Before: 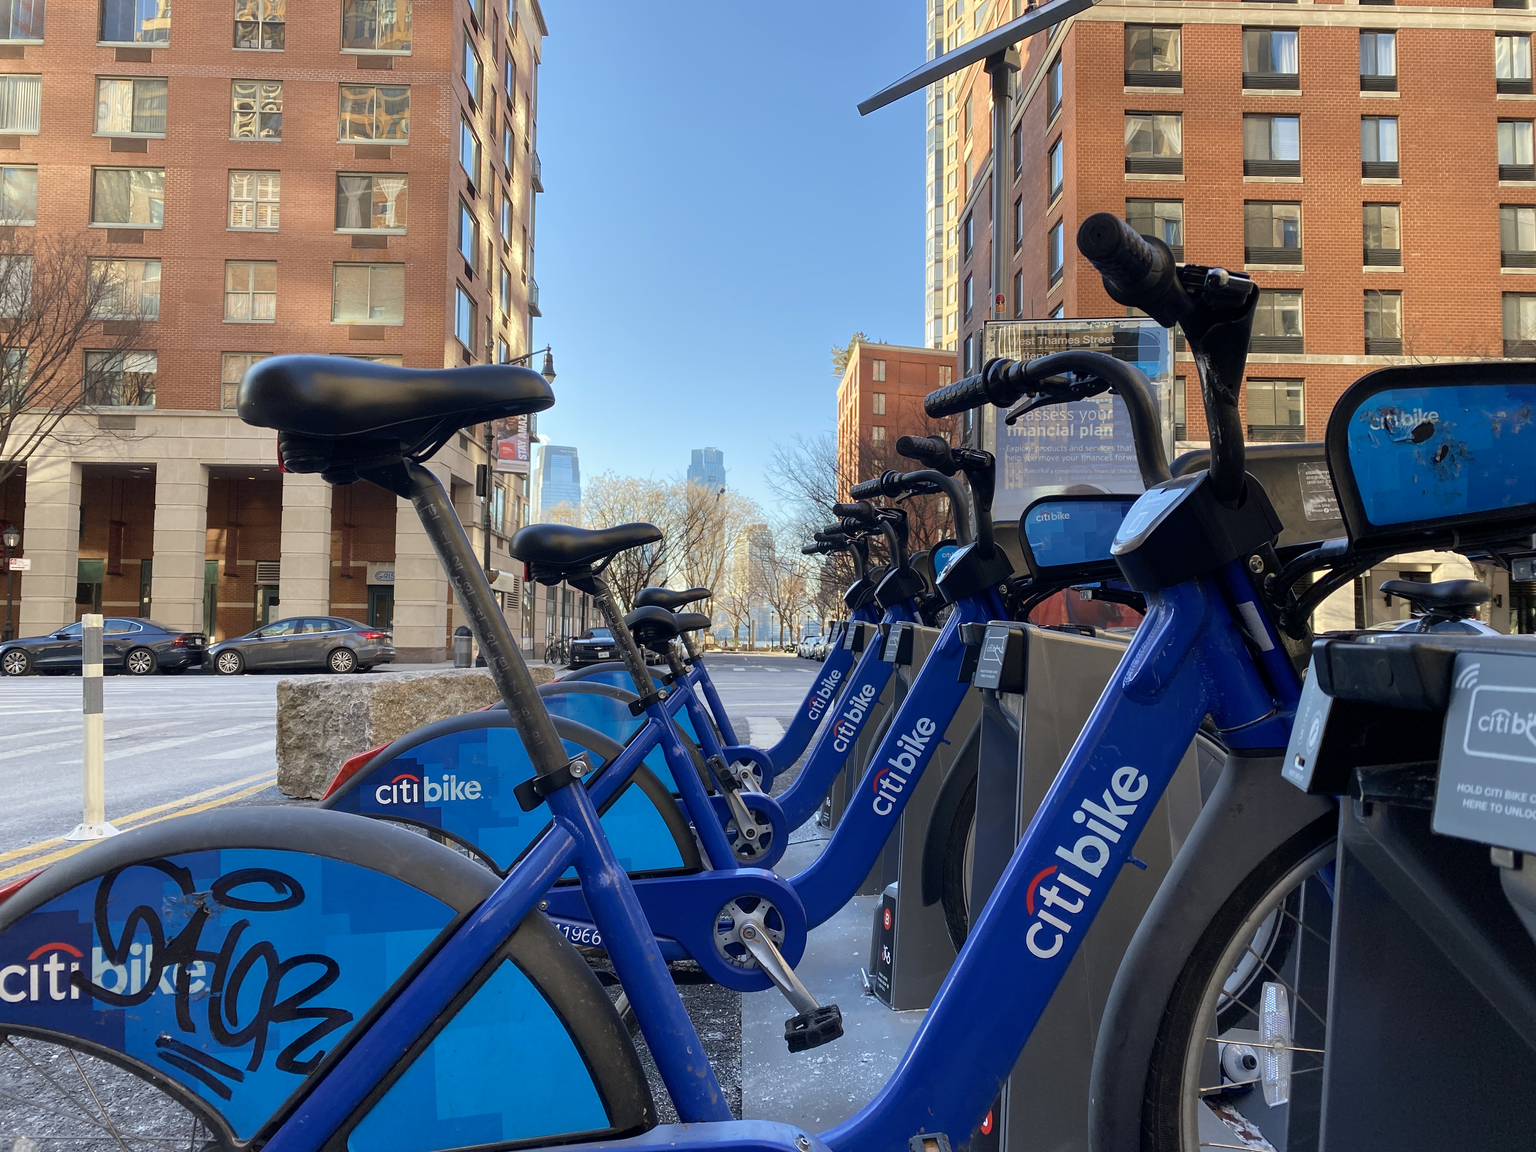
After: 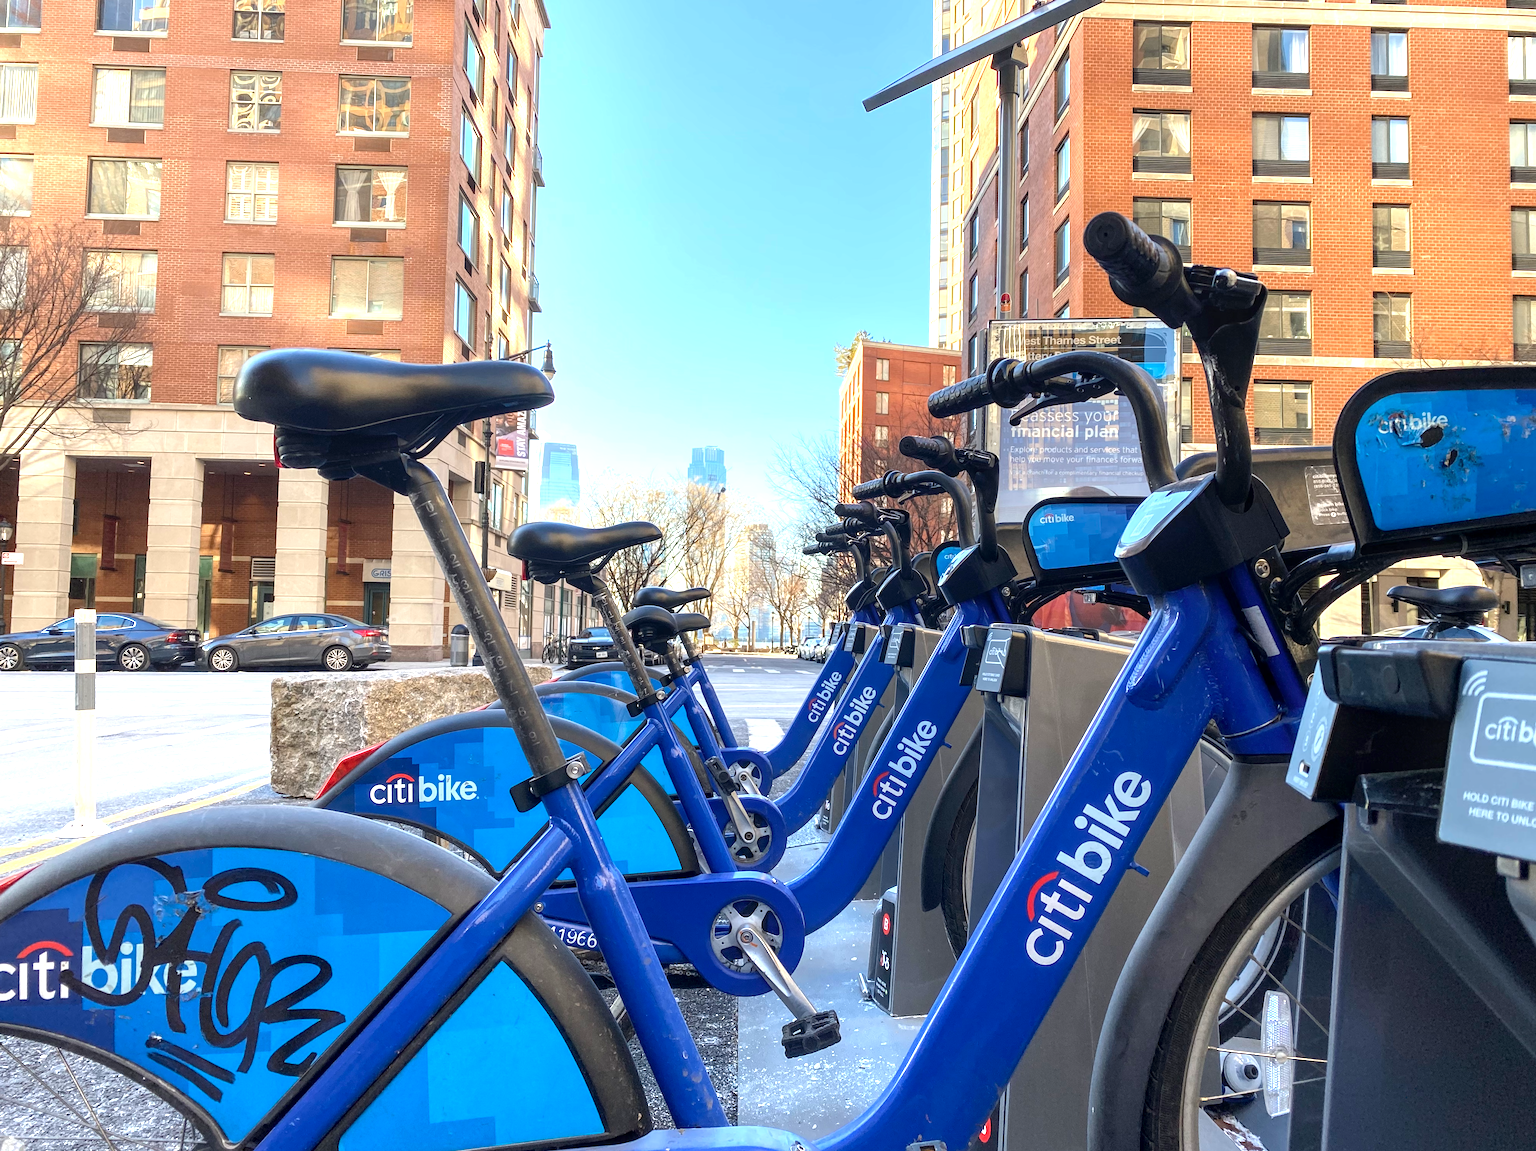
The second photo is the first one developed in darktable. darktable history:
local contrast: on, module defaults
crop and rotate: angle -0.464°
exposure: exposure 1 EV, compensate highlight preservation false
